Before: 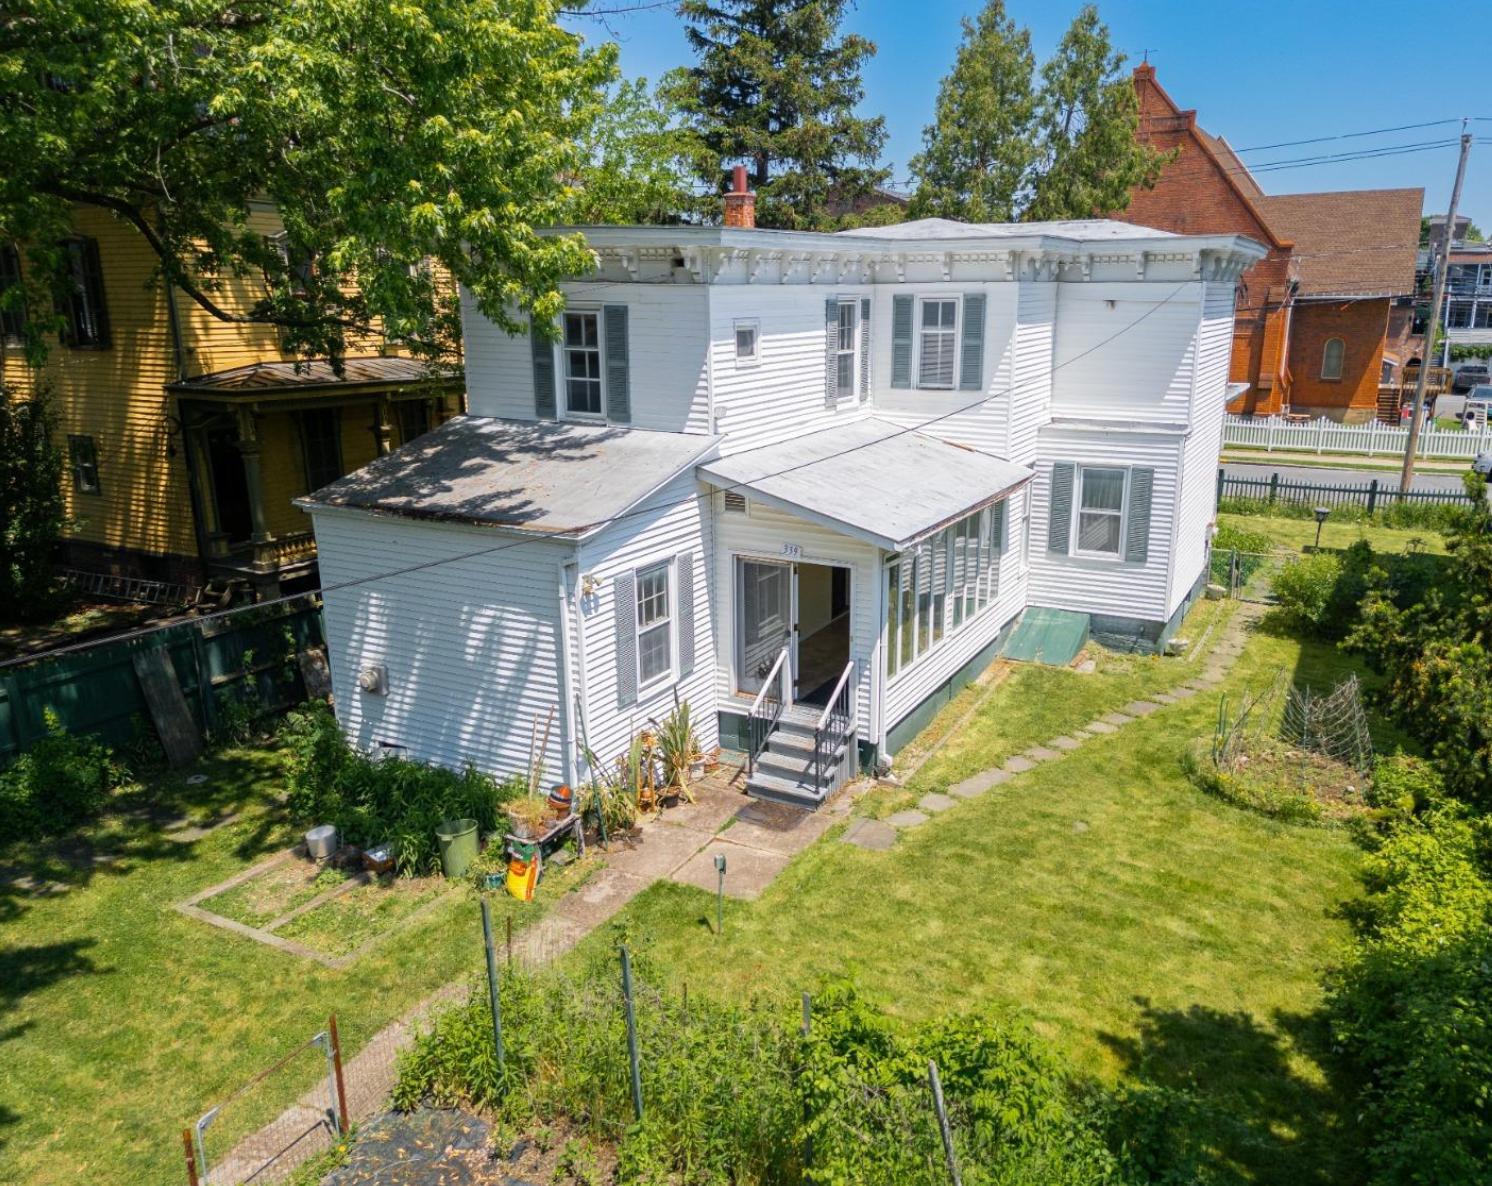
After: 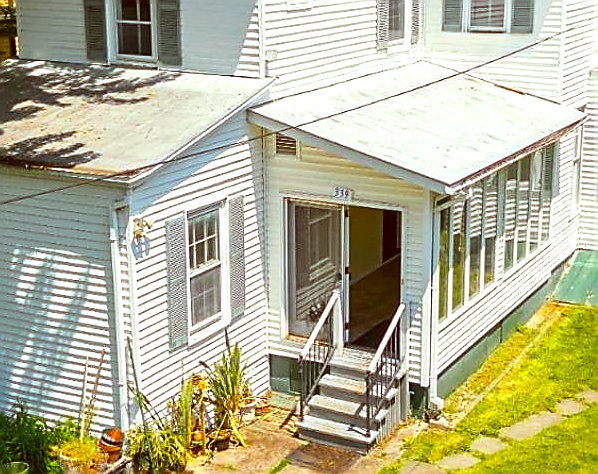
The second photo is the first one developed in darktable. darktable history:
color correction: highlights a* -6.29, highlights b* 9.27, shadows a* 10.73, shadows b* 24.05
sharpen: radius 1.427, amount 1.266, threshold 0.833
color balance rgb: global offset › chroma 0.052%, global offset › hue 254.03°, linear chroma grading › global chroma 14.566%, perceptual saturation grading › global saturation 29.63%, perceptual brilliance grading › highlights 11.701%, global vibrance 3.464%
crop: left 30.152%, top 30.175%, right 29.733%, bottom 29.843%
